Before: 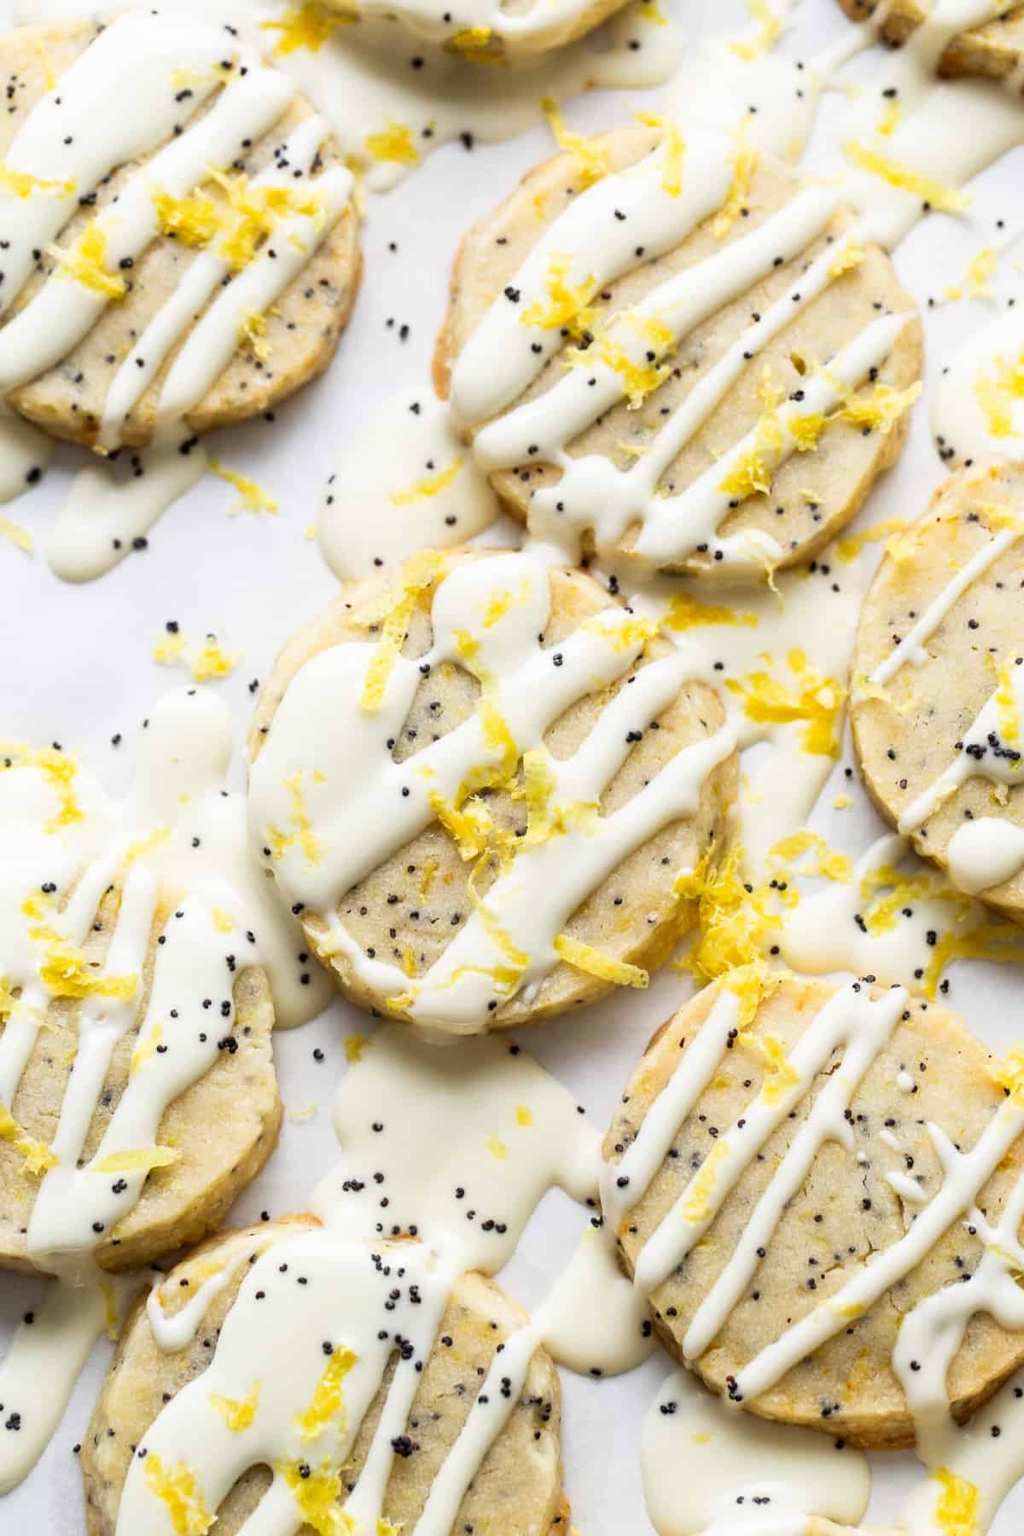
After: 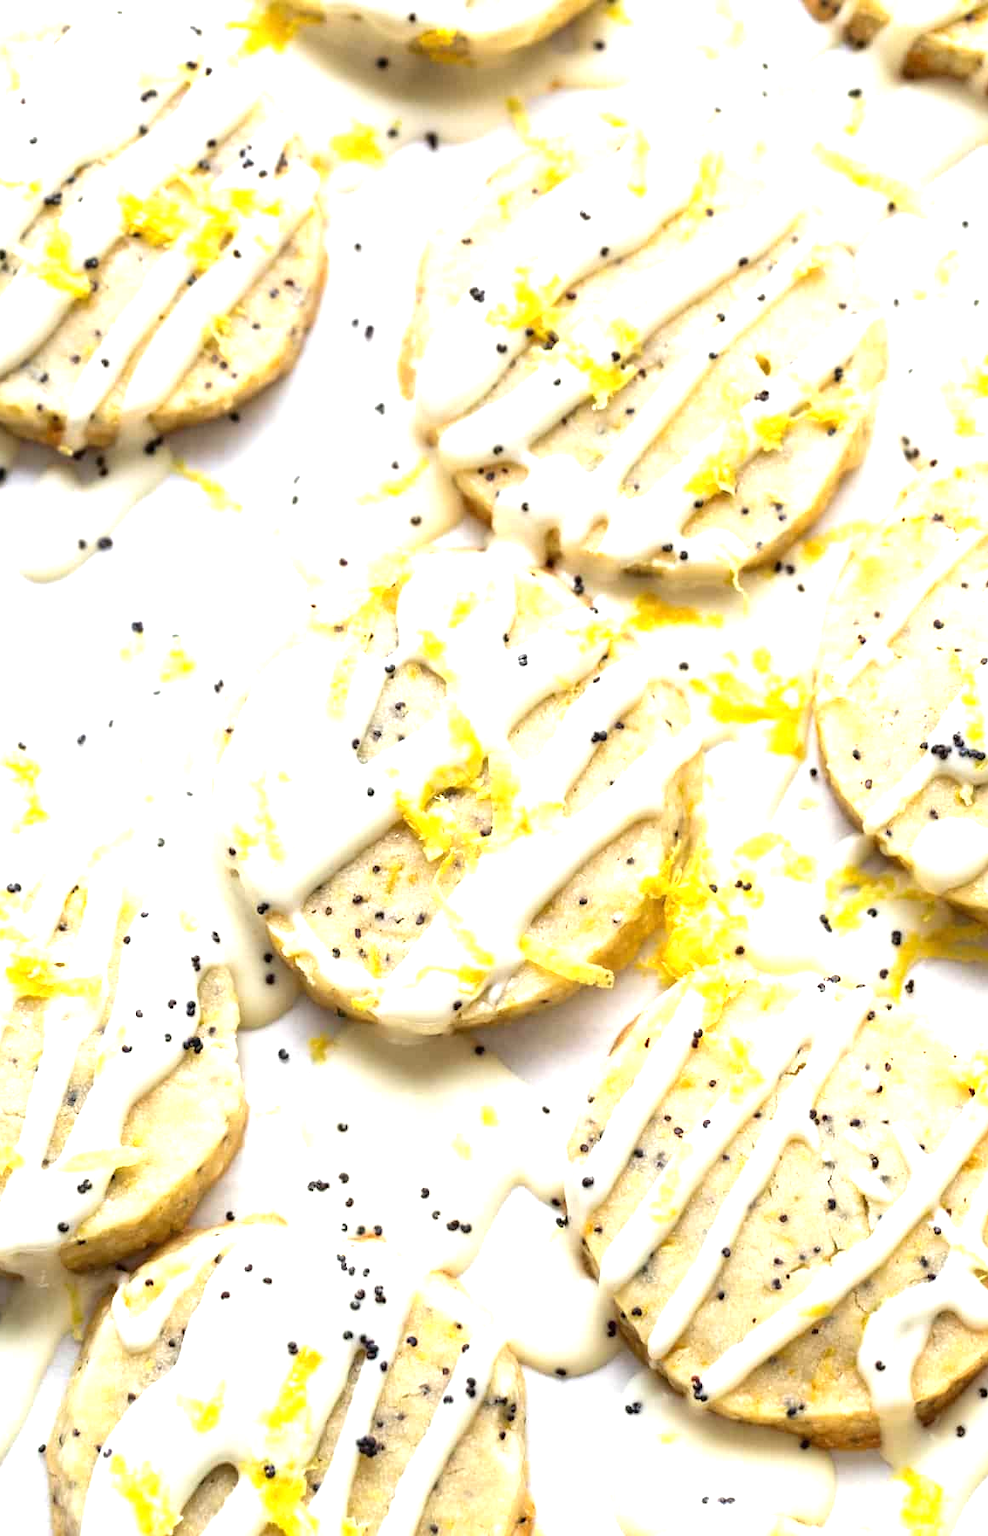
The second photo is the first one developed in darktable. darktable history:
exposure: black level correction 0, exposure 0.898 EV, compensate exposure bias true, compensate highlight preservation false
crop and rotate: left 3.493%
